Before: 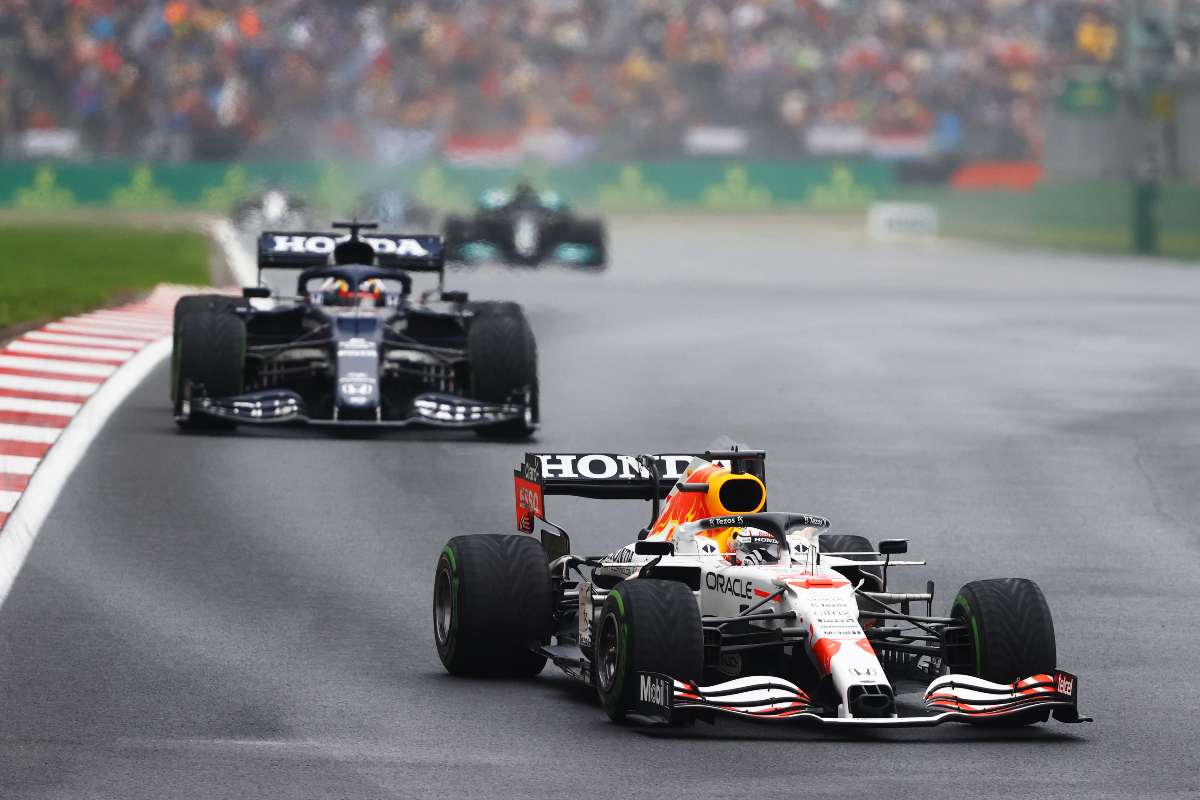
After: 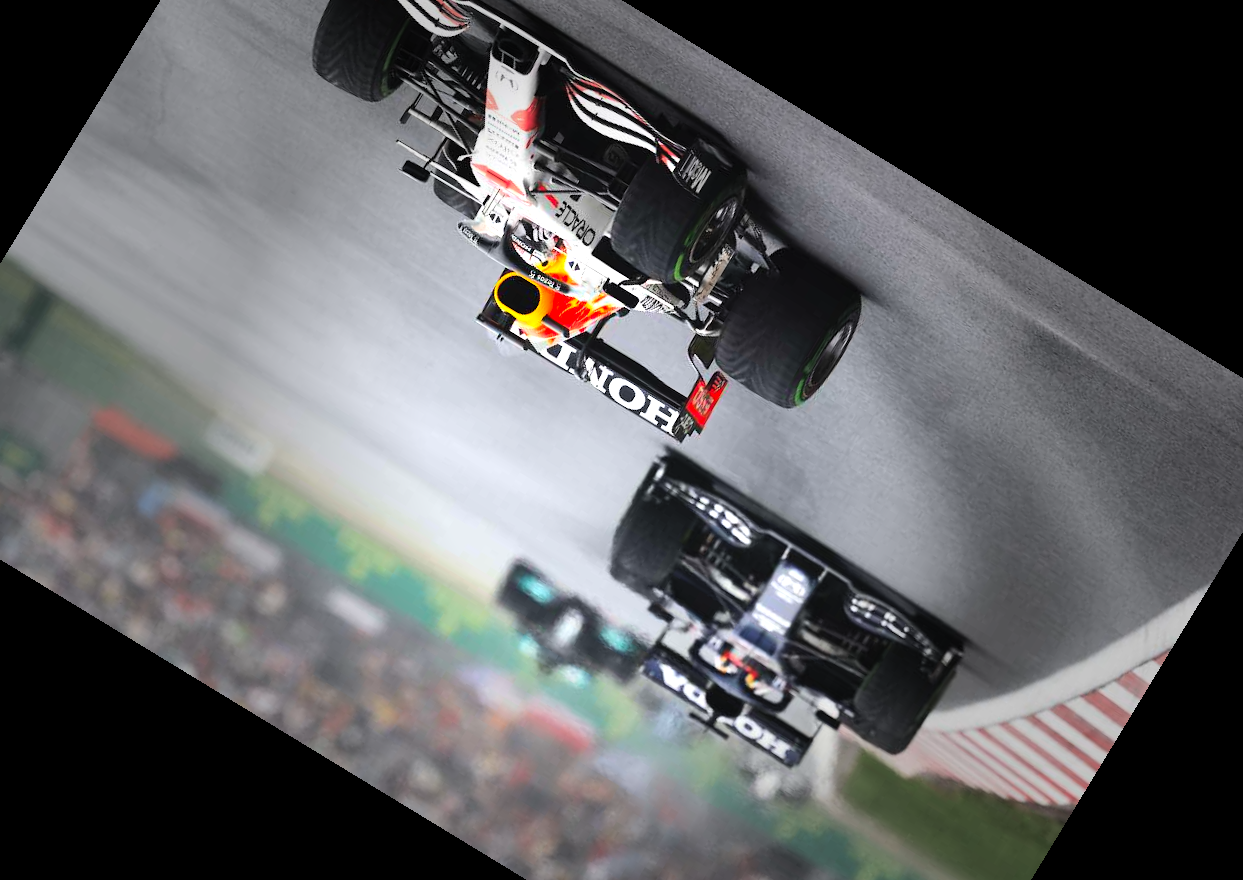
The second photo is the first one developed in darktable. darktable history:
contrast brightness saturation: contrast 0.07, brightness 0.18, saturation 0.4
vignetting: fall-off start 31.28%, fall-off radius 34.64%, brightness -0.575
tone equalizer: -8 EV -0.75 EV, -7 EV -0.7 EV, -6 EV -0.6 EV, -5 EV -0.4 EV, -3 EV 0.4 EV, -2 EV 0.6 EV, -1 EV 0.7 EV, +0 EV 0.75 EV, edges refinement/feathering 500, mask exposure compensation -1.57 EV, preserve details no
crop and rotate: angle 148.68°, left 9.111%, top 15.603%, right 4.588%, bottom 17.041%
